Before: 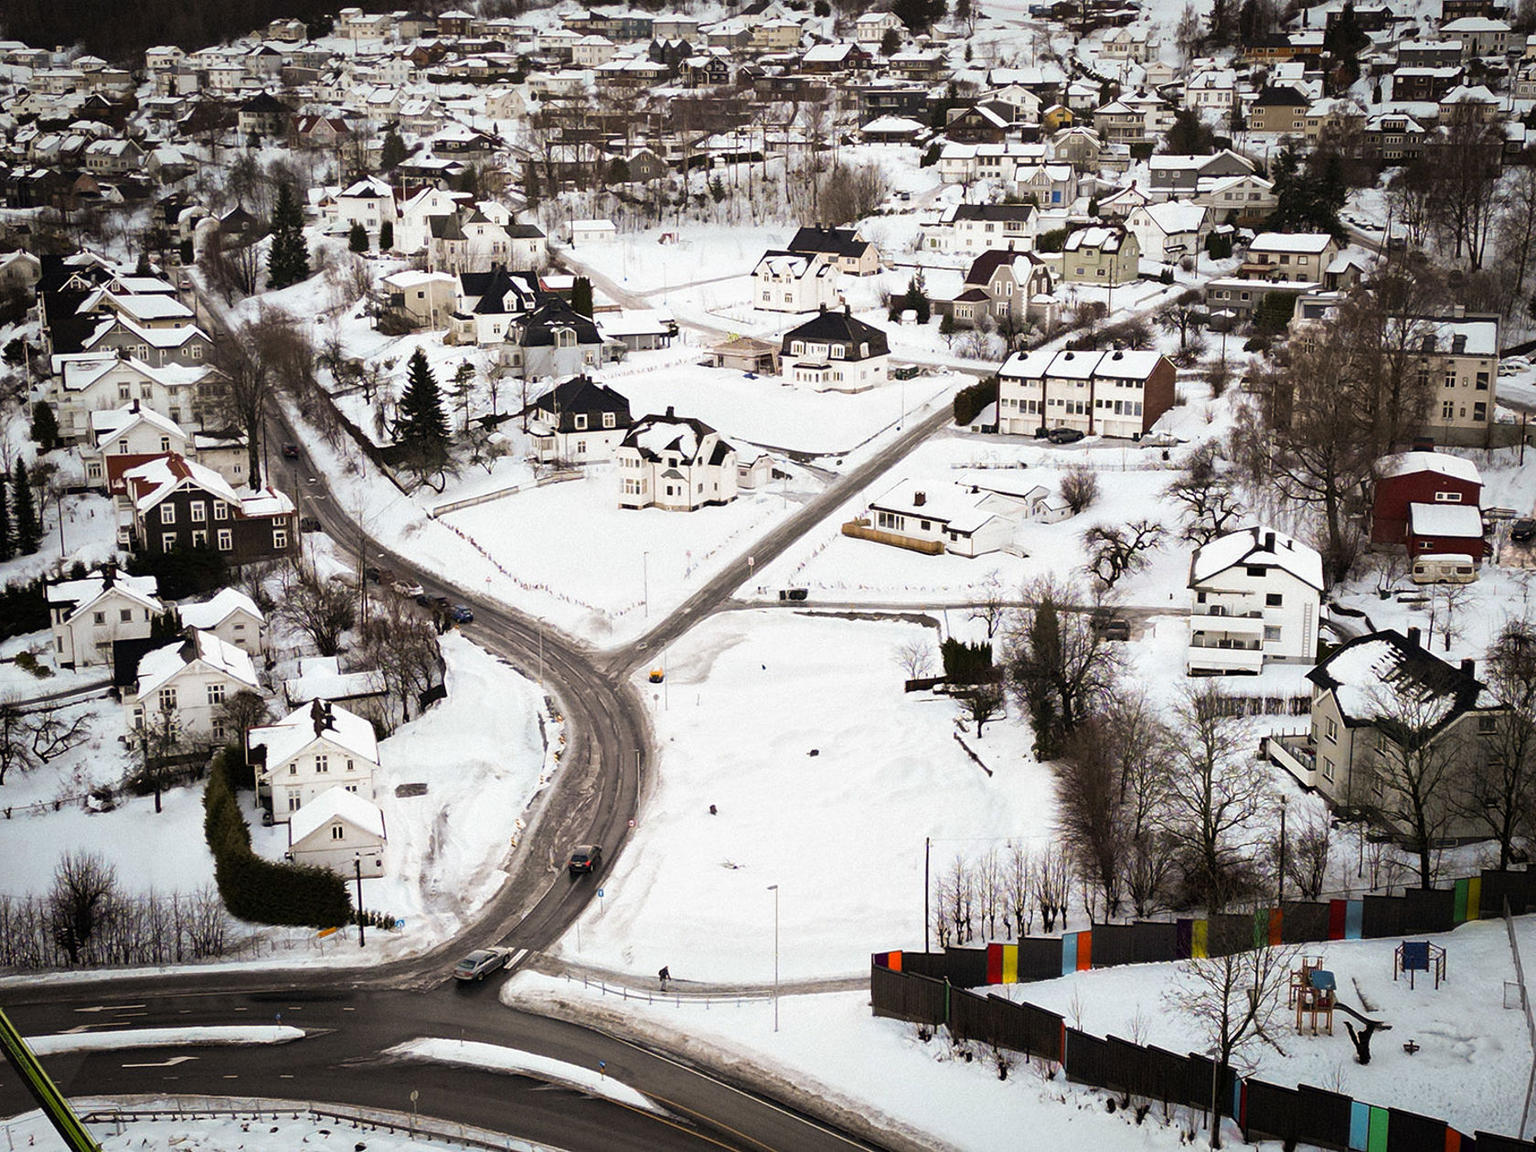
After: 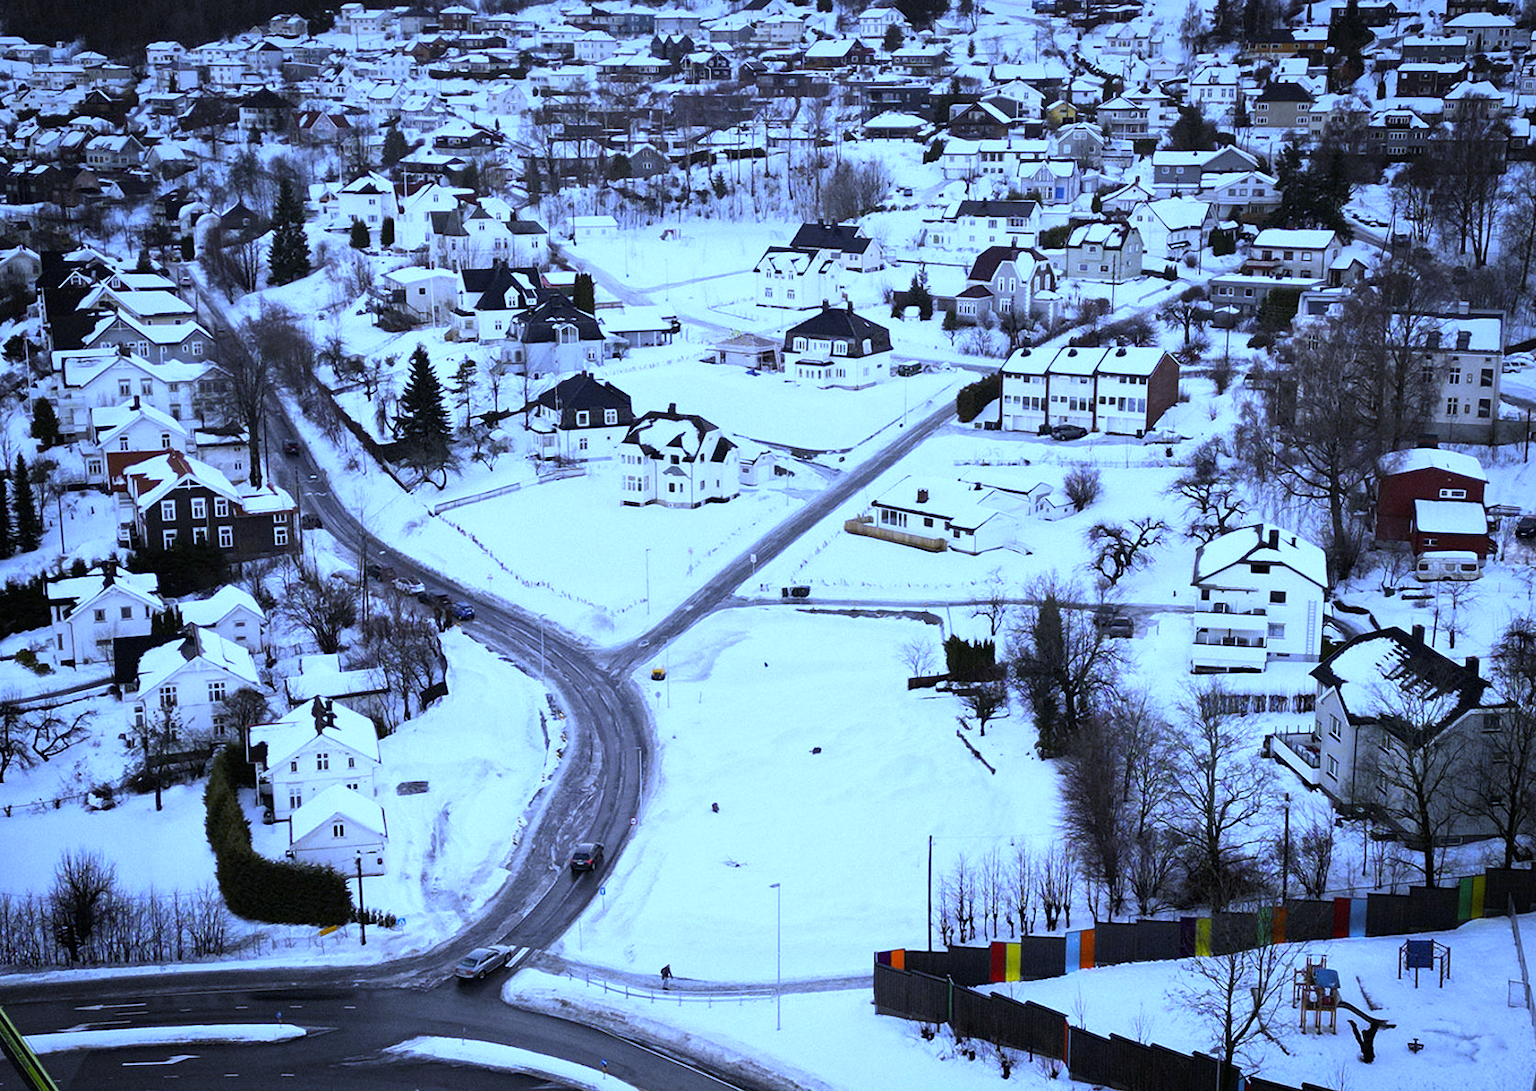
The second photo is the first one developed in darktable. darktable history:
crop: top 0.448%, right 0.264%, bottom 5.045%
white balance: red 0.766, blue 1.537
